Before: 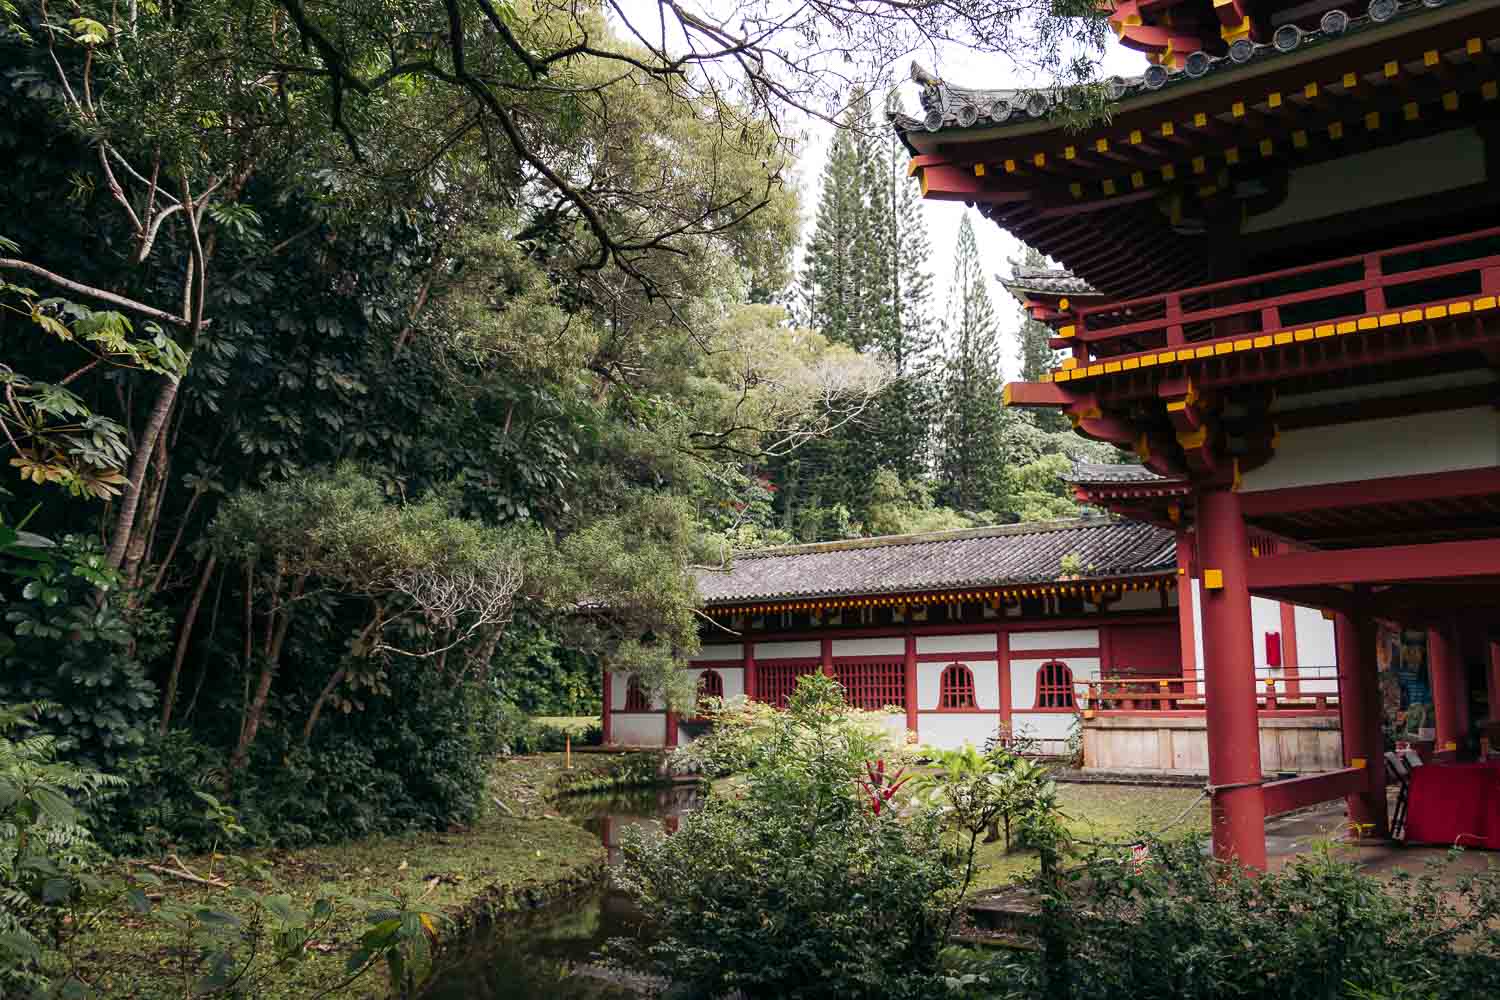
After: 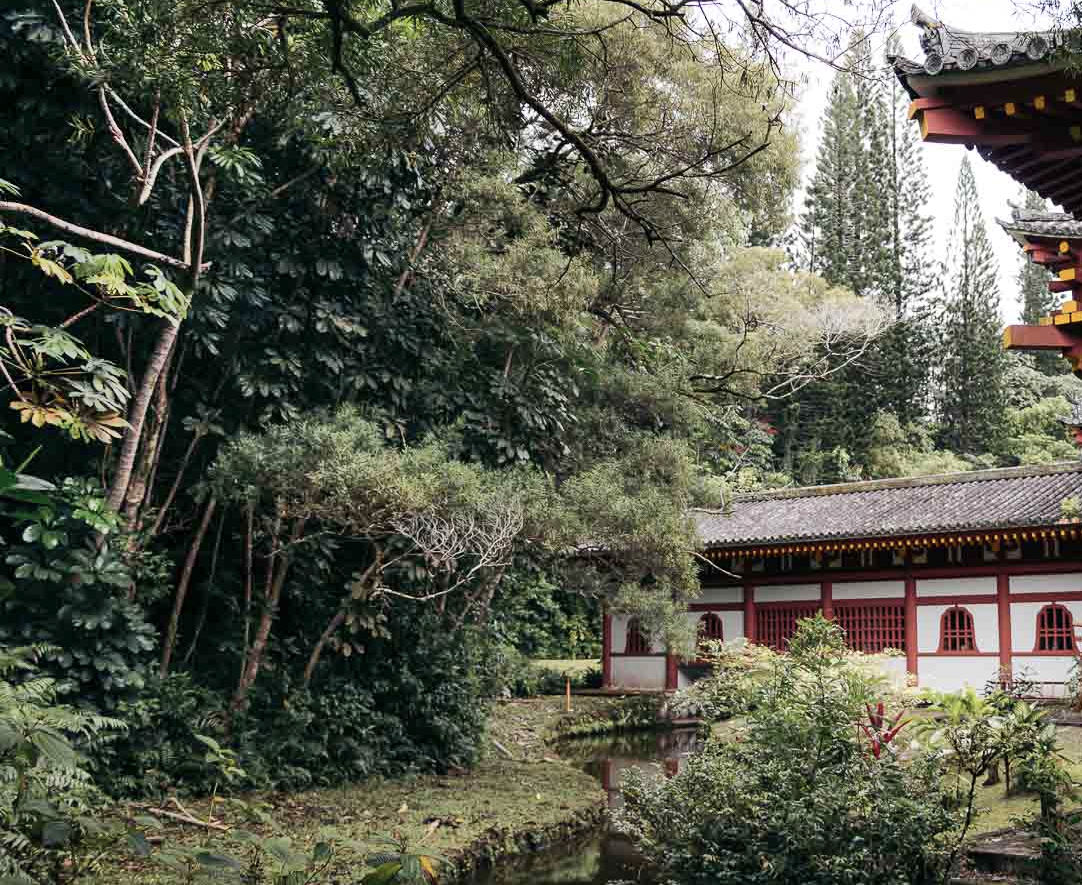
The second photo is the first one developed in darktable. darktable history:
contrast brightness saturation: contrast 0.059, brightness -0.009, saturation -0.227
shadows and highlights: highlights 69.72, soften with gaussian
crop: top 5.742%, right 27.85%, bottom 5.711%
